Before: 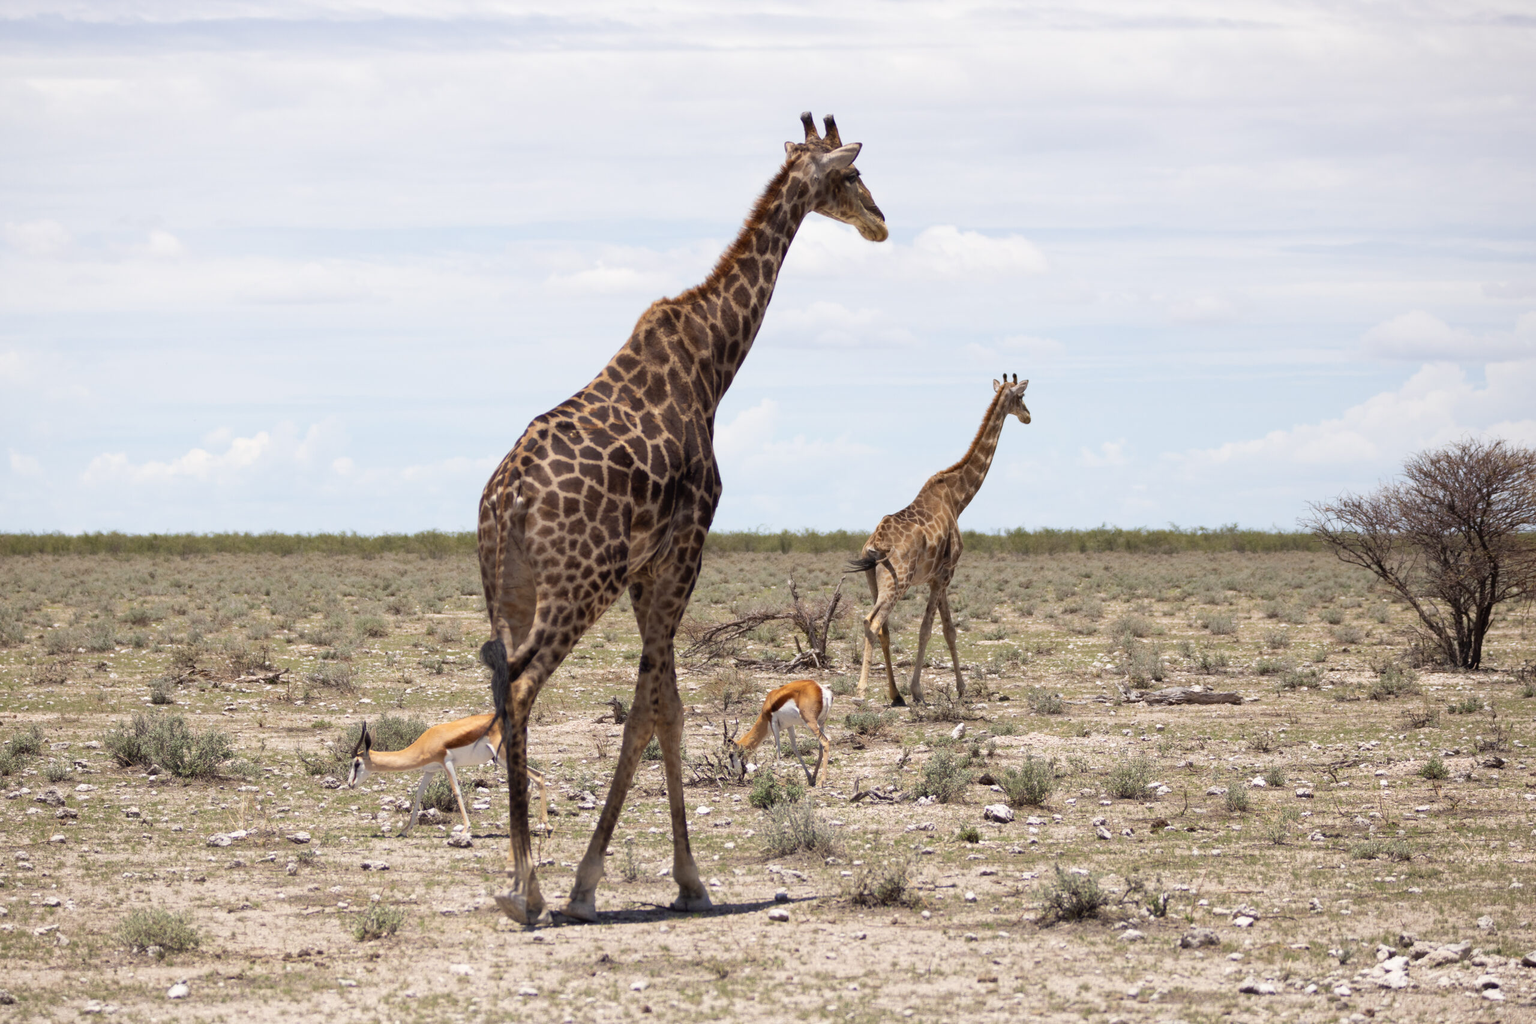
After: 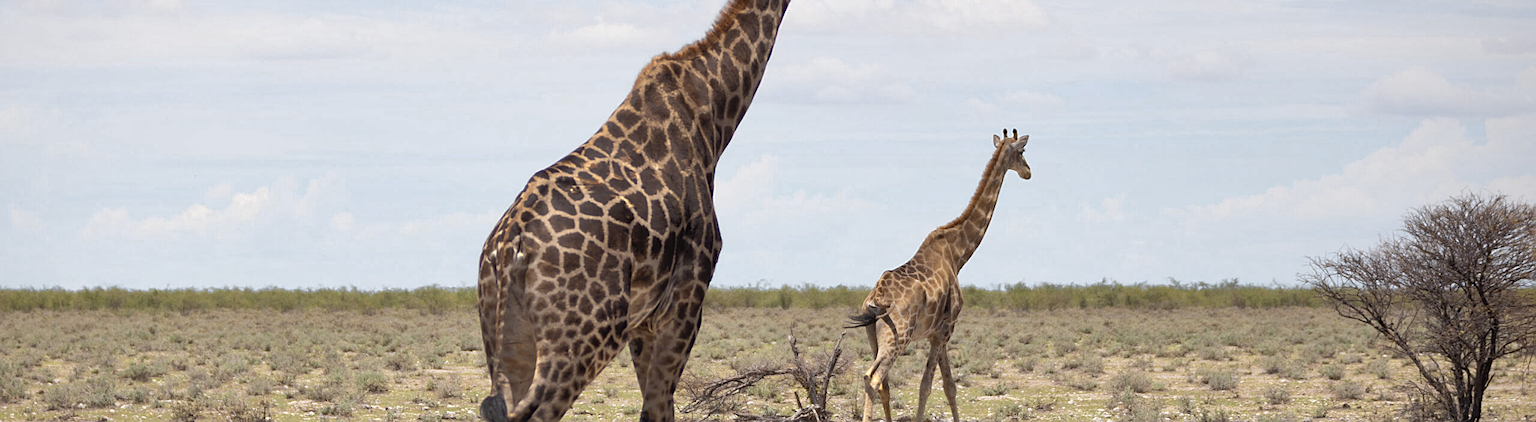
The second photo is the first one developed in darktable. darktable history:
crop and rotate: top 23.913%, bottom 34.822%
color zones: curves: ch0 [(0.004, 0.306) (0.107, 0.448) (0.252, 0.656) (0.41, 0.398) (0.595, 0.515) (0.768, 0.628)]; ch1 [(0.07, 0.323) (0.151, 0.452) (0.252, 0.608) (0.346, 0.221) (0.463, 0.189) (0.61, 0.368) (0.735, 0.395) (0.921, 0.412)]; ch2 [(0, 0.476) (0.132, 0.512) (0.243, 0.512) (0.397, 0.48) (0.522, 0.376) (0.634, 0.536) (0.761, 0.46)]
shadows and highlights: on, module defaults
sharpen: on, module defaults
